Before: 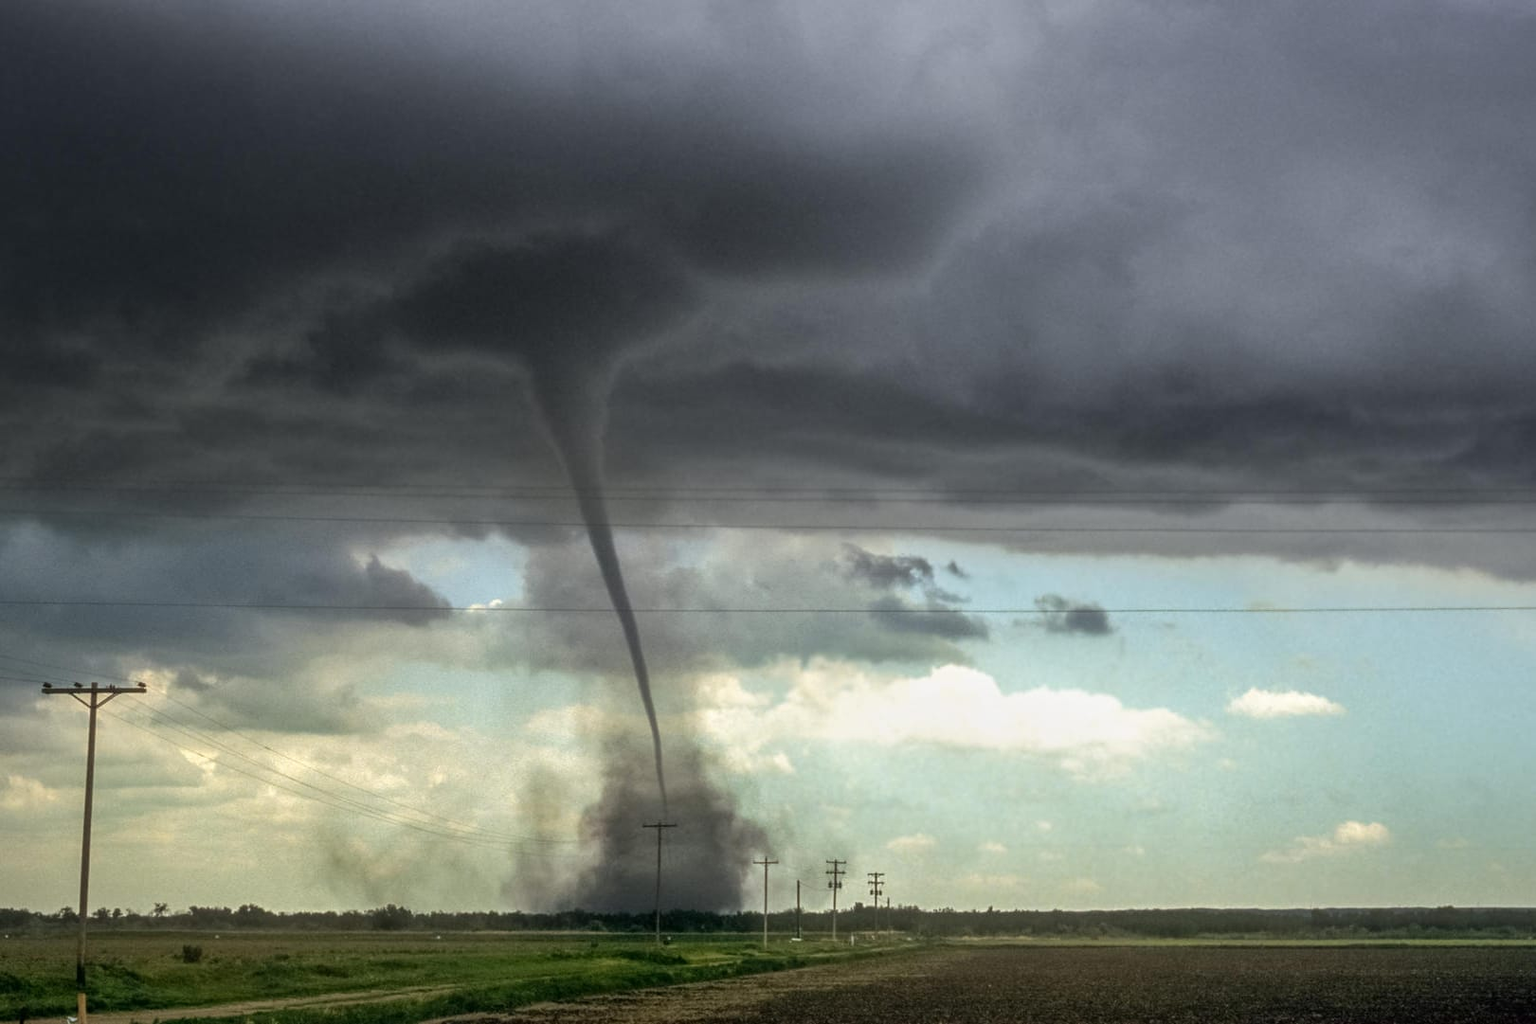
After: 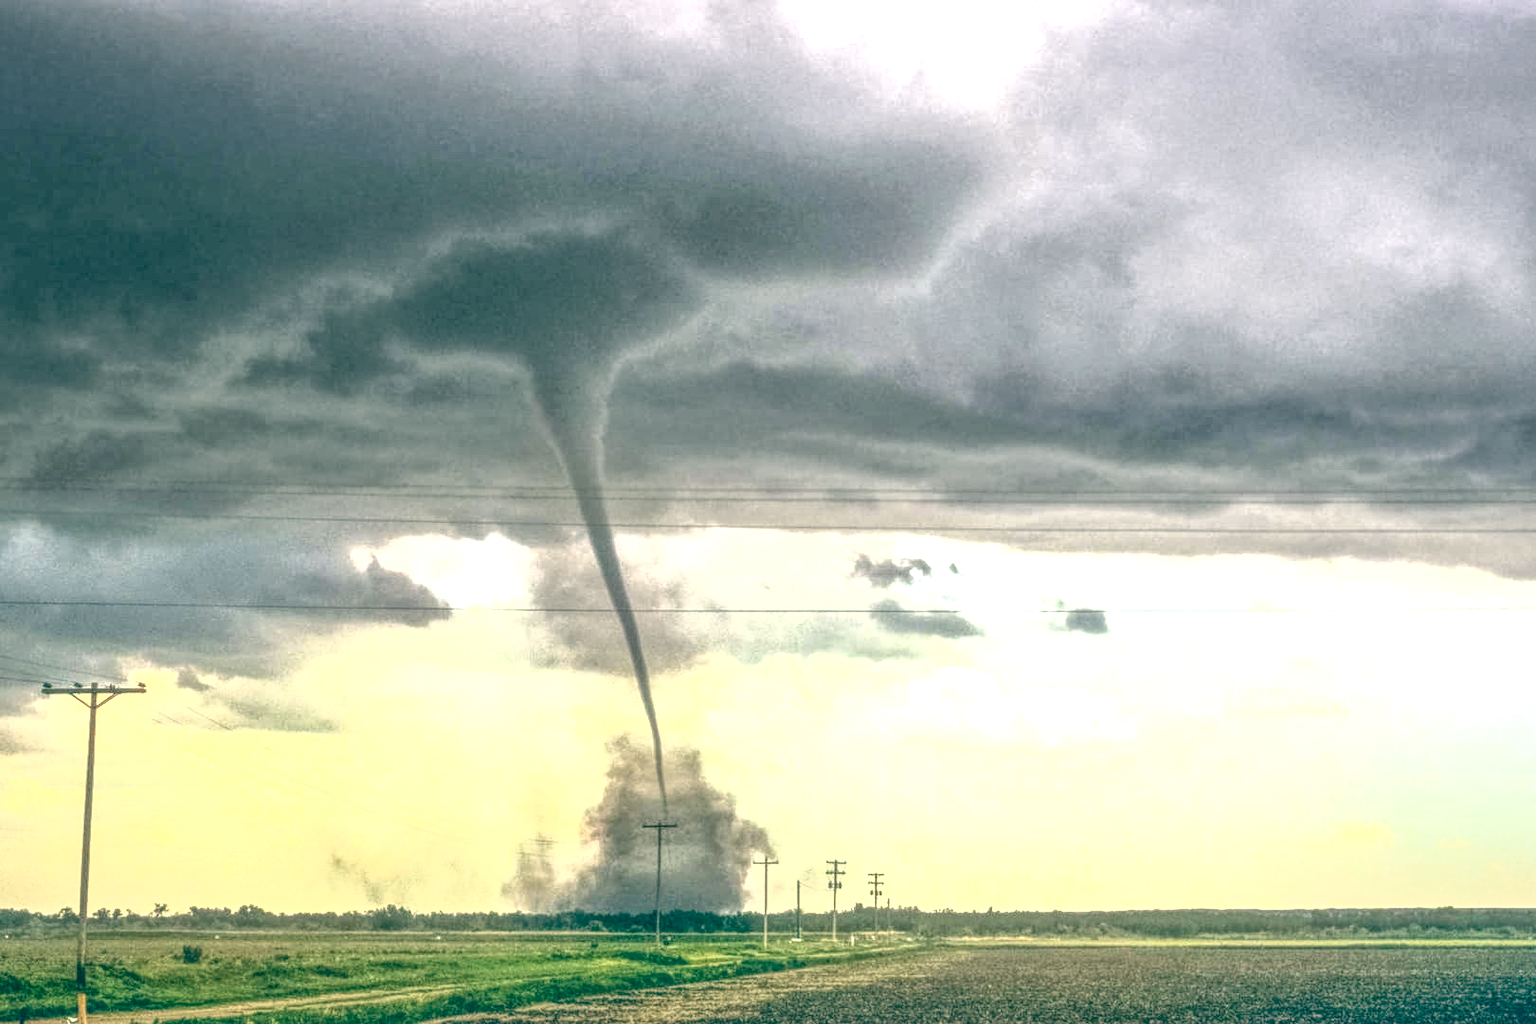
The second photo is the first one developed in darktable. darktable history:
local contrast: highlights 20%, shadows 30%, detail 200%, midtone range 0.2
color balance: lift [1.005, 0.99, 1.007, 1.01], gamma [1, 0.979, 1.011, 1.021], gain [0.923, 1.098, 1.025, 0.902], input saturation 90.45%, contrast 7.73%, output saturation 105.91%
exposure: black level correction 0.001, exposure 1.646 EV, compensate exposure bias true, compensate highlight preservation false
